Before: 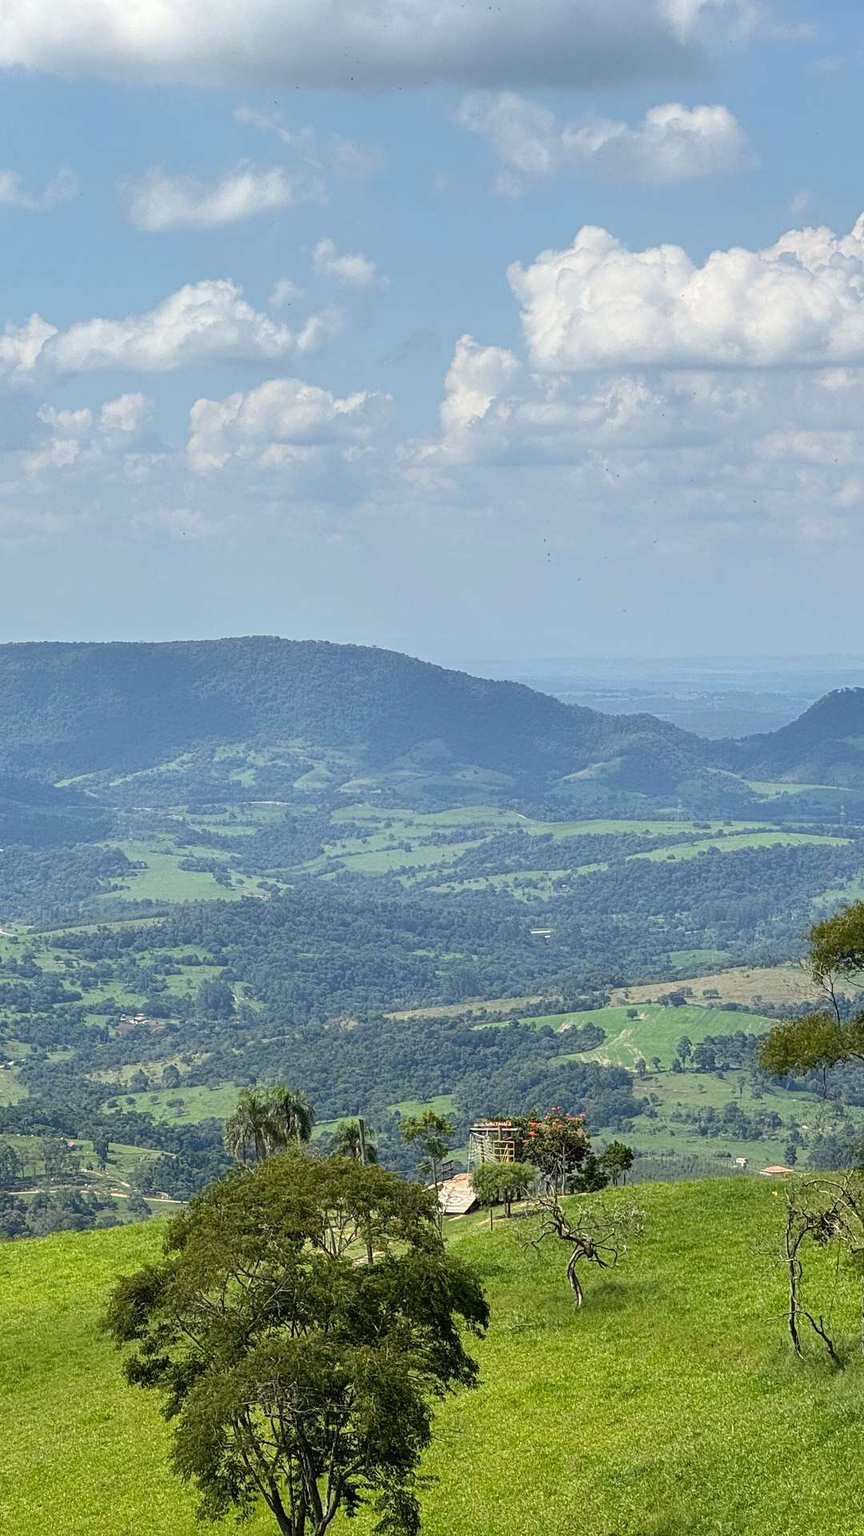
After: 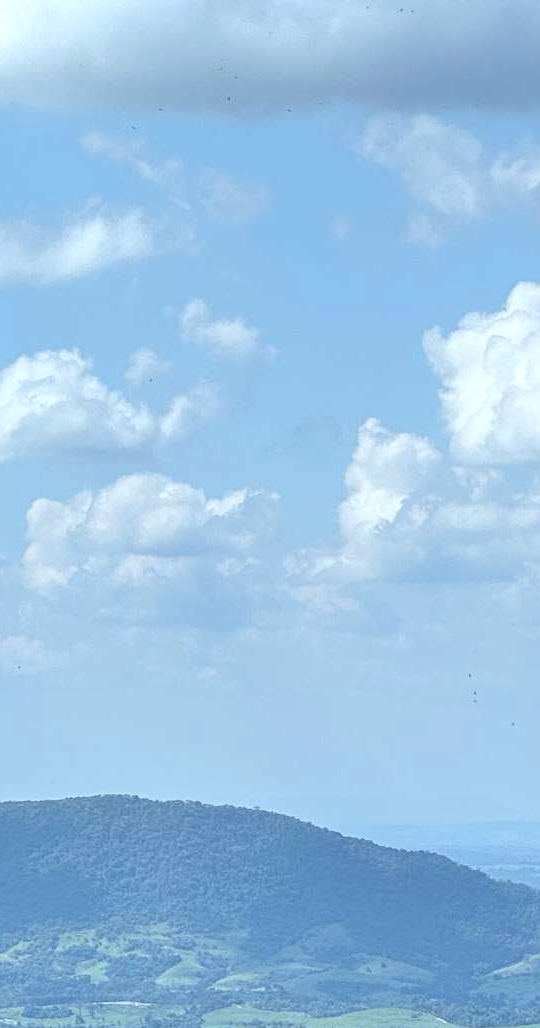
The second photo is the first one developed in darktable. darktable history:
white balance: red 0.925, blue 1.046
crop: left 19.556%, right 30.401%, bottom 46.458%
exposure: black level correction 0.001, exposure 0.3 EV, compensate highlight preservation false
